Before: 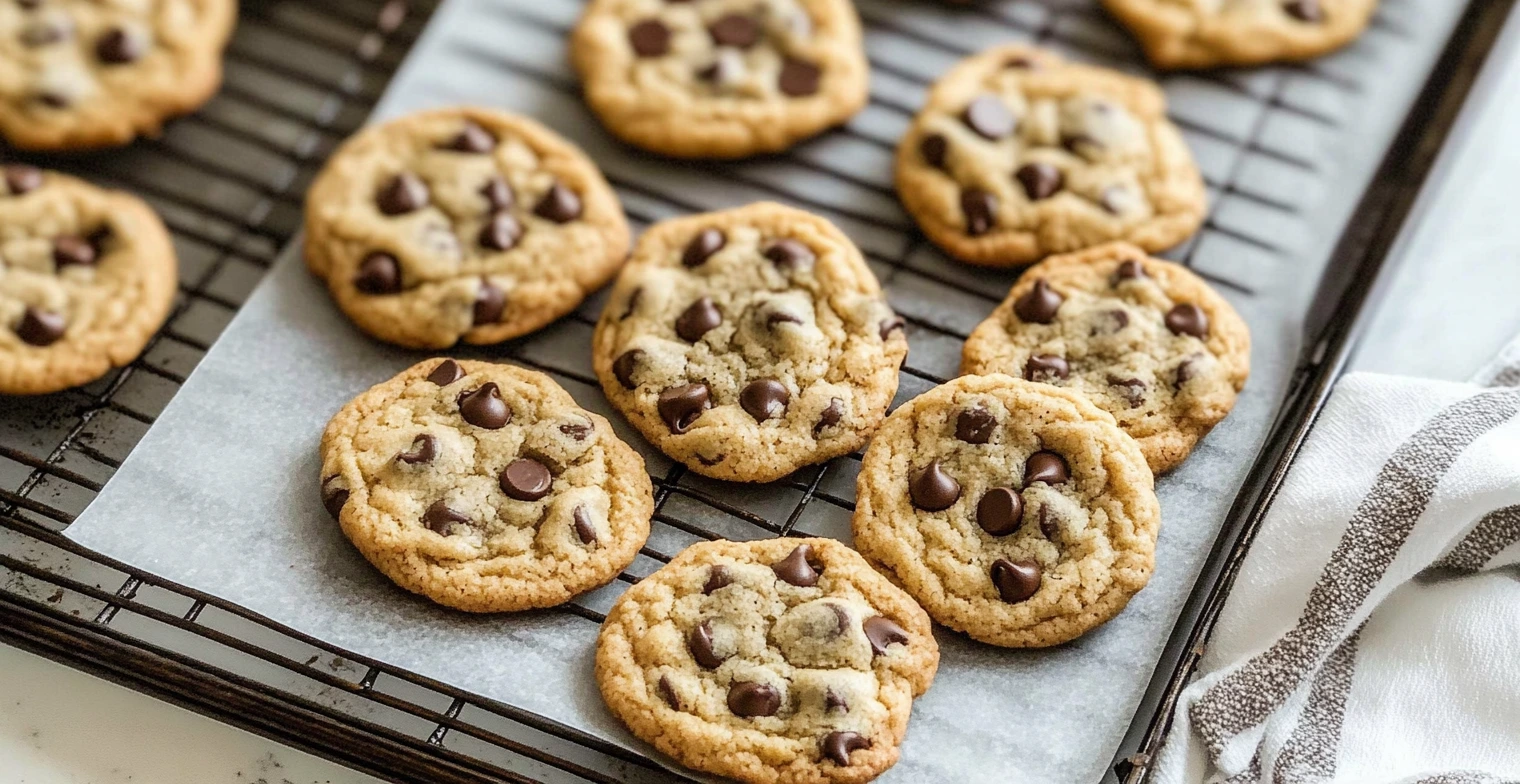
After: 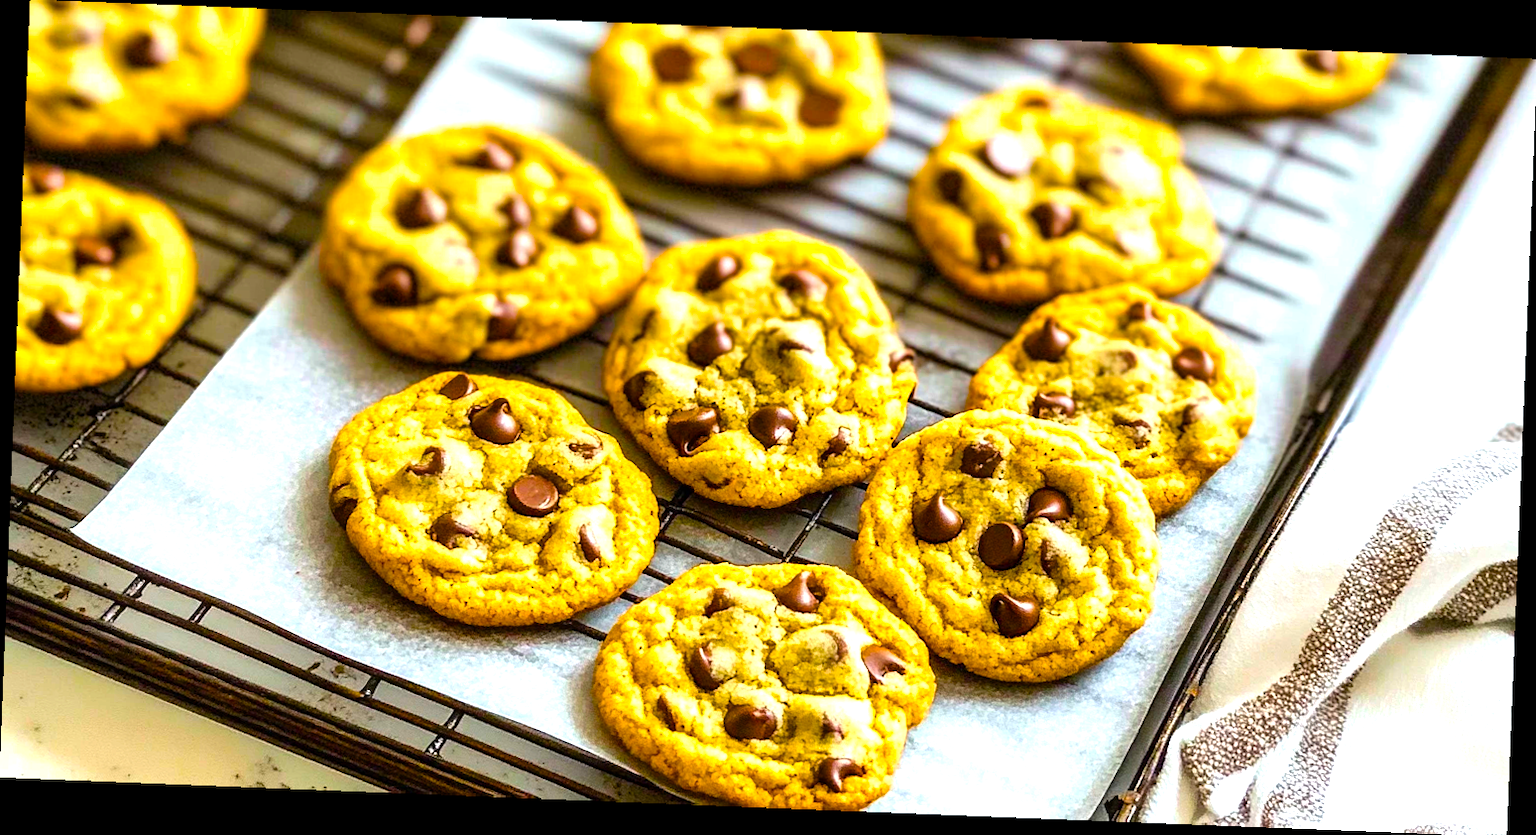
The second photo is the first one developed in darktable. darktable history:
color balance rgb: linear chroma grading › global chroma 42%, perceptual saturation grading › global saturation 42%, perceptual brilliance grading › global brilliance 25%, global vibrance 33%
rotate and perspective: rotation 2.27°, automatic cropping off
